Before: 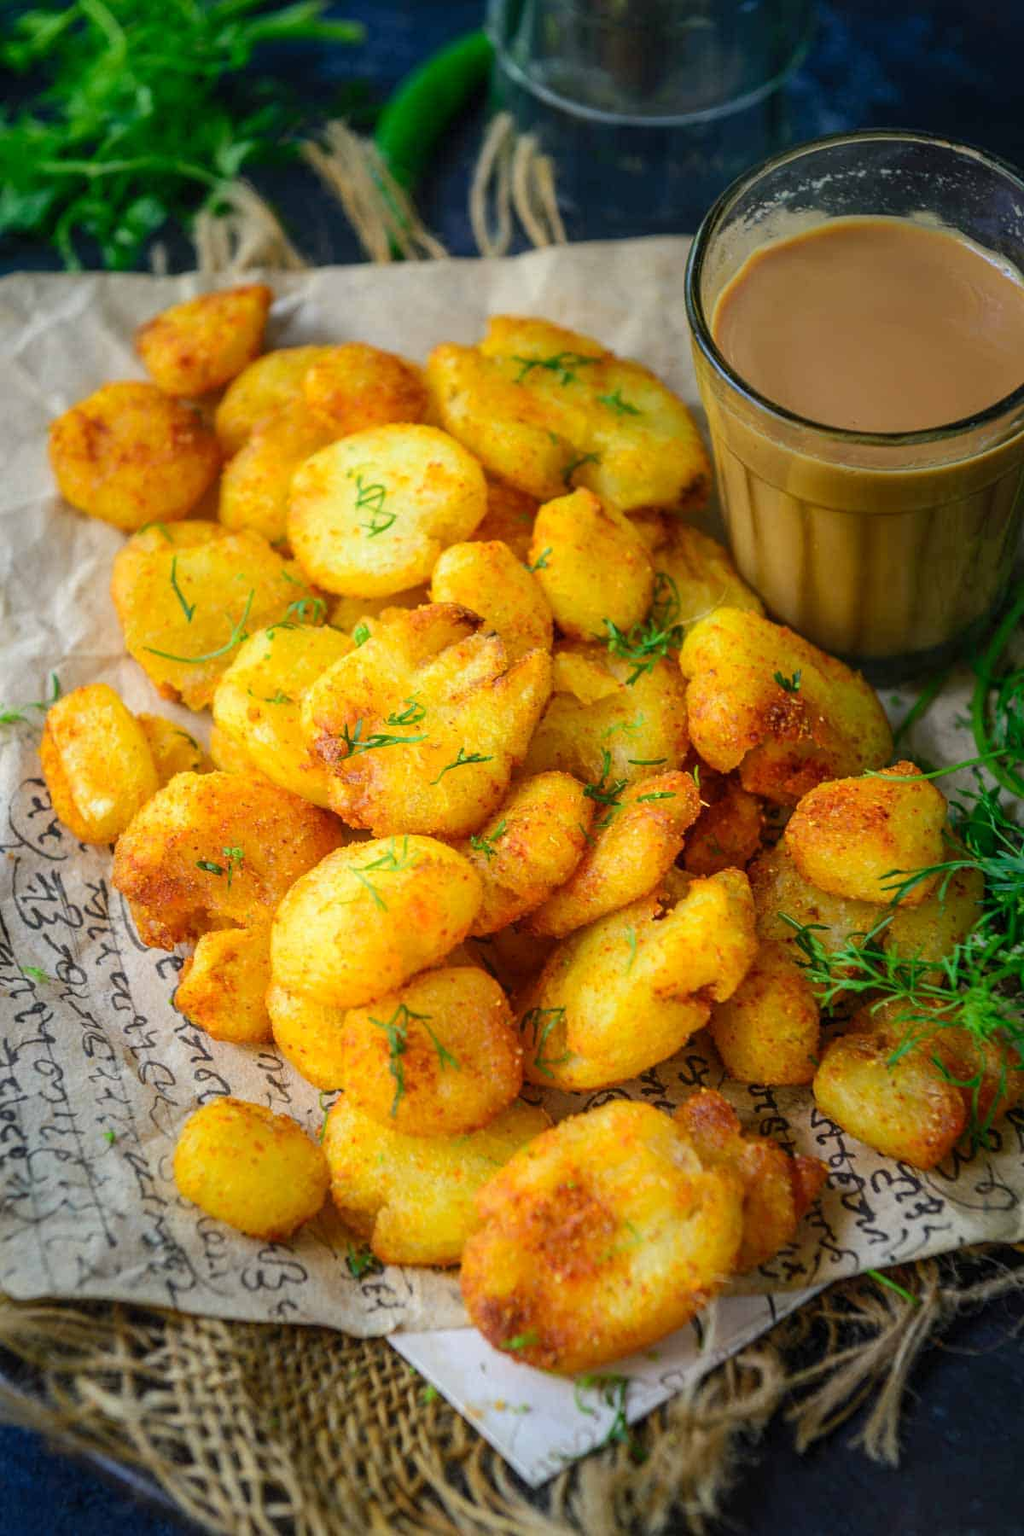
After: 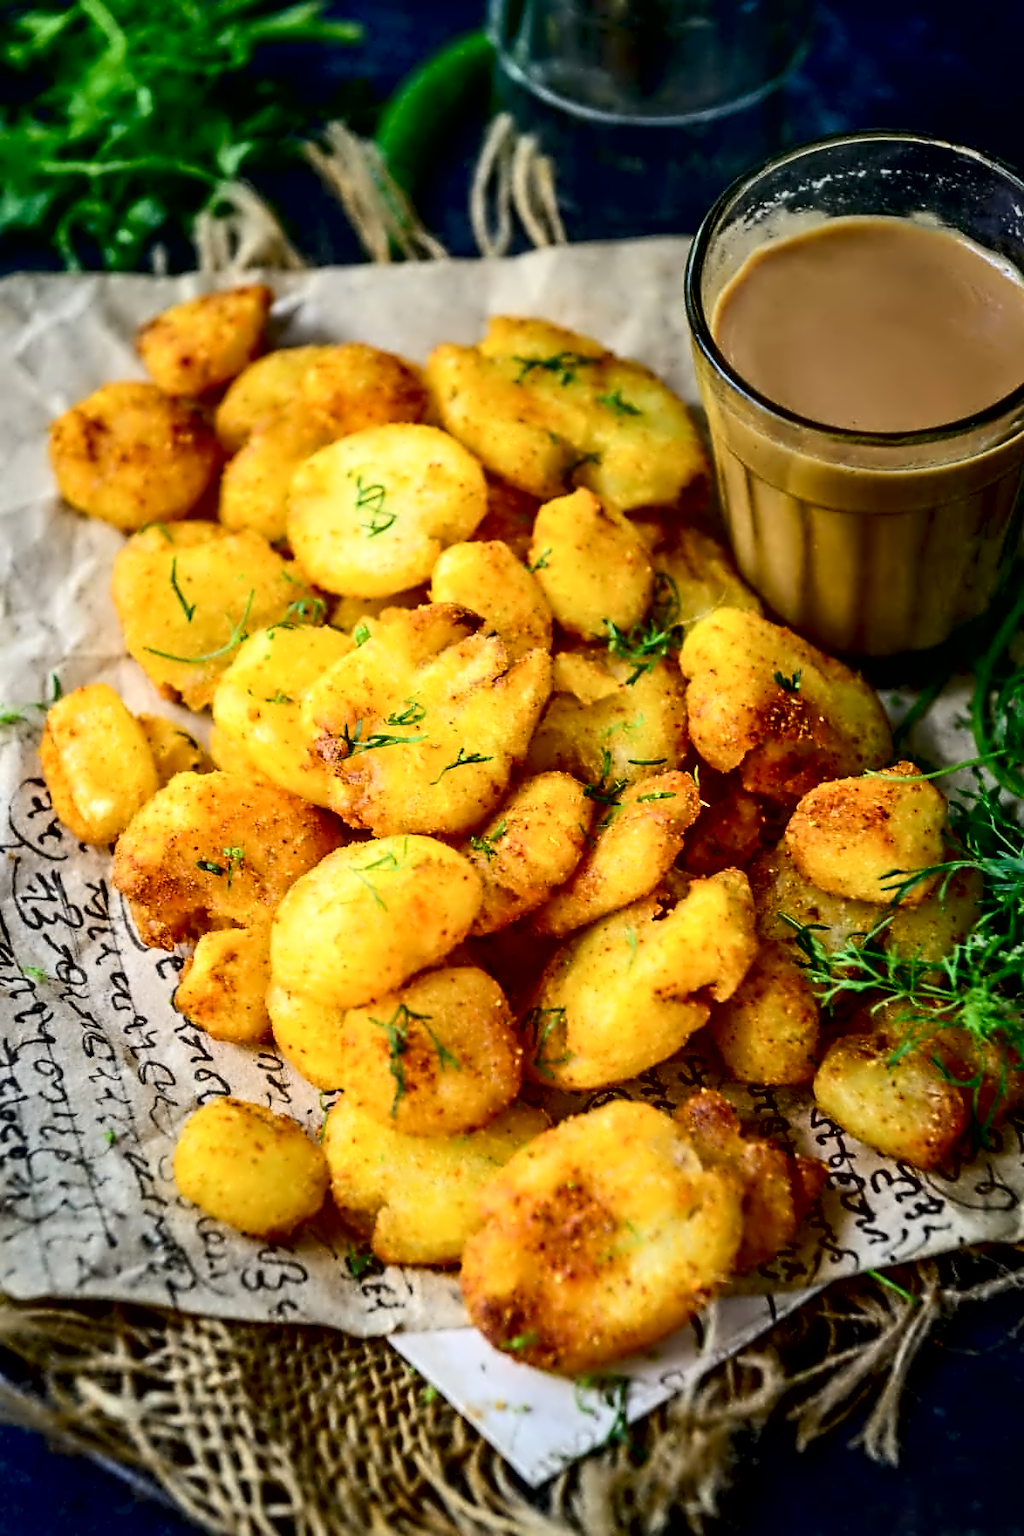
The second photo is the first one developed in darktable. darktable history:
contrast brightness saturation: contrast 0.22
contrast equalizer: octaves 7, y [[0.5, 0.542, 0.583, 0.625, 0.667, 0.708], [0.5 ×6], [0.5 ×6], [0, 0.033, 0.067, 0.1, 0.133, 0.167], [0, 0.05, 0.1, 0.15, 0.2, 0.25]]
exposure: black level correction 0.011, compensate highlight preservation false
